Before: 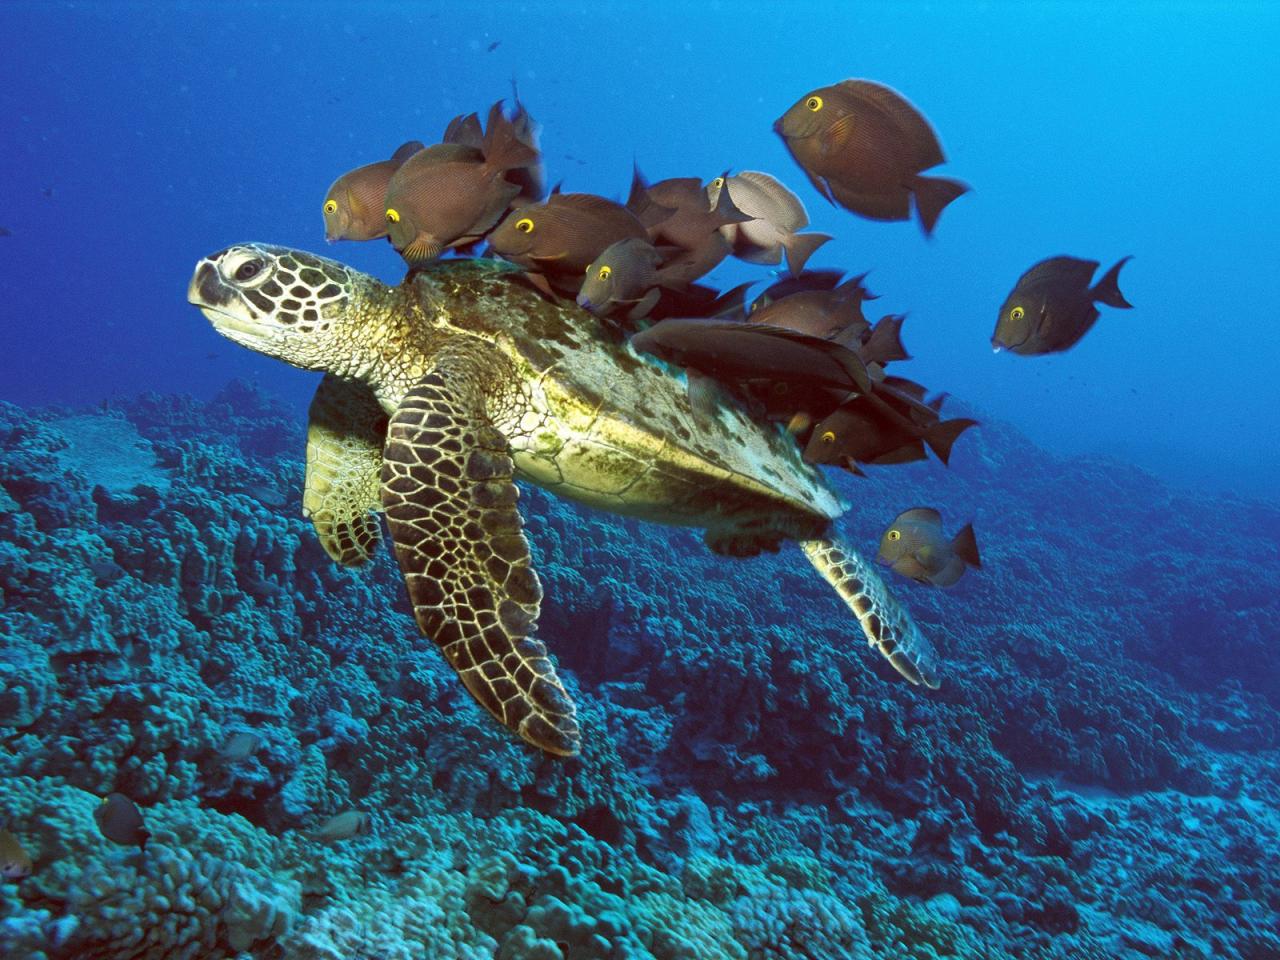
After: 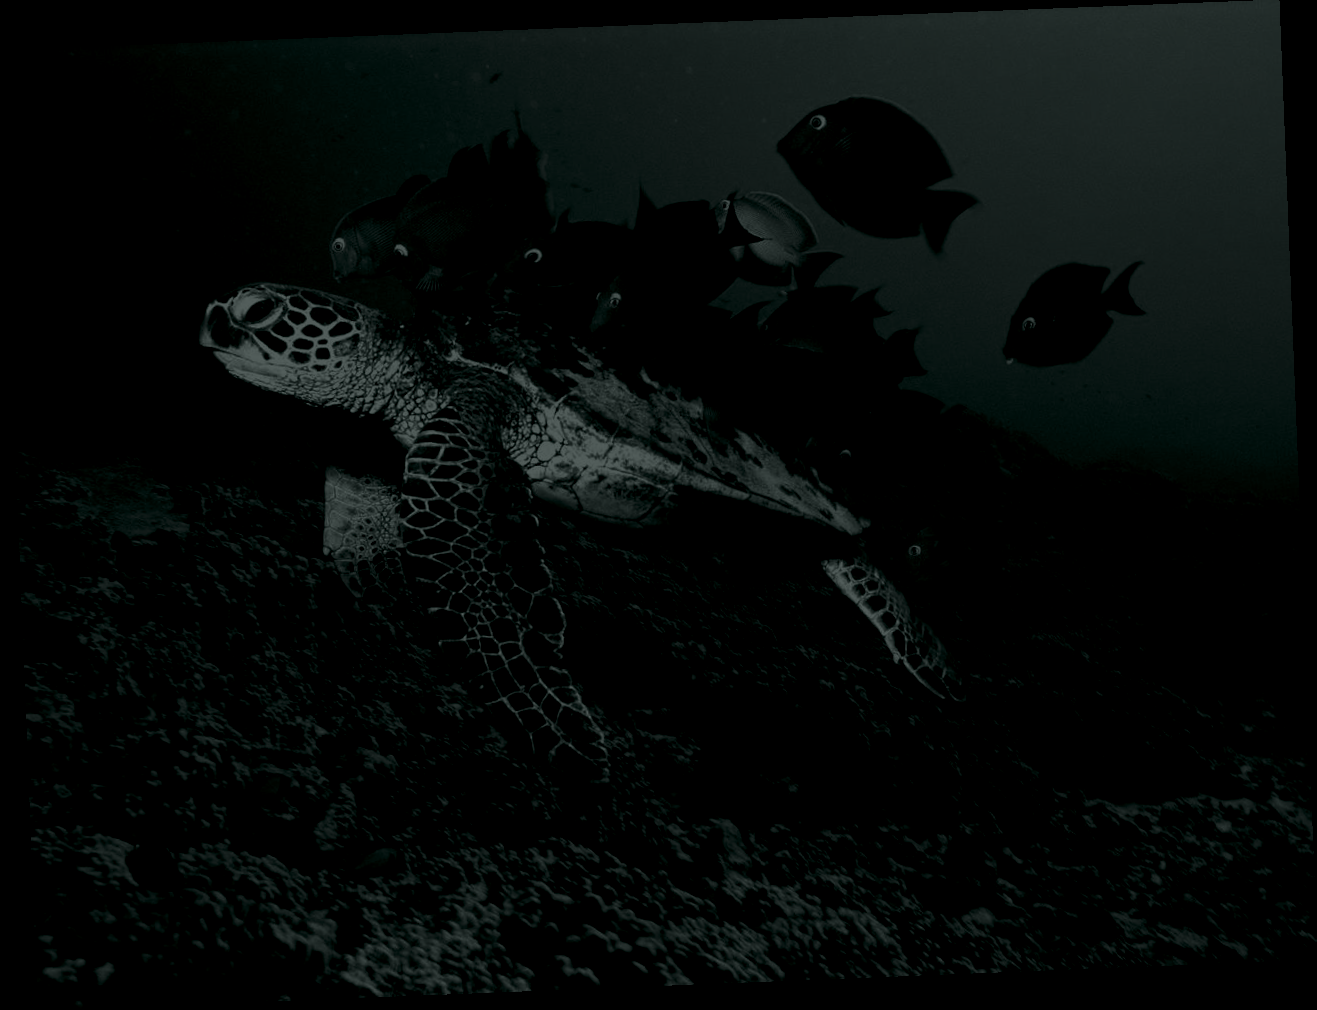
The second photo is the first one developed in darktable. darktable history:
colorize: hue 90°, saturation 19%, lightness 1.59%, version 1
levels: mode automatic, black 8.58%, gray 59.42%, levels [0, 0.445, 1]
color correction: highlights a* 1.12, highlights b* 24.26, shadows a* 15.58, shadows b* 24.26
rotate and perspective: rotation -2.29°, automatic cropping off
